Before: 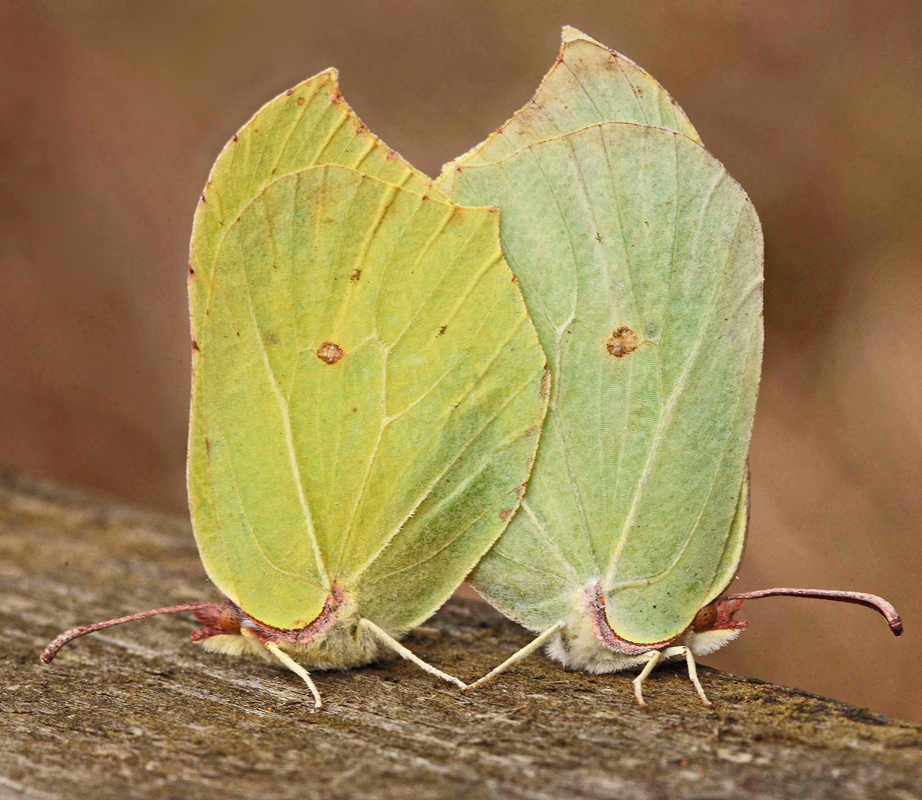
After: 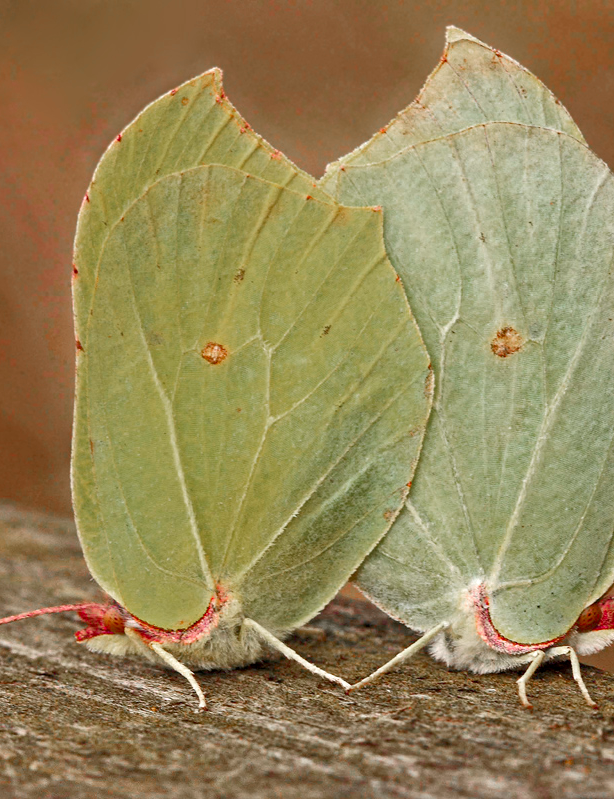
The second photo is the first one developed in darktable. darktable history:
color zones: curves: ch0 [(0, 0.48) (0.209, 0.398) (0.305, 0.332) (0.429, 0.493) (0.571, 0.5) (0.714, 0.5) (0.857, 0.5) (1, 0.48)]; ch1 [(0, 0.736) (0.143, 0.625) (0.225, 0.371) (0.429, 0.256) (0.571, 0.241) (0.714, 0.213) (0.857, 0.48) (1, 0.736)]; ch2 [(0, 0.448) (0.143, 0.498) (0.286, 0.5) (0.429, 0.5) (0.571, 0.5) (0.714, 0.5) (0.857, 0.5) (1, 0.448)]
exposure: black level correction 0.005, exposure 0.417 EV, compensate highlight preservation false
crop and rotate: left 12.673%, right 20.66%
